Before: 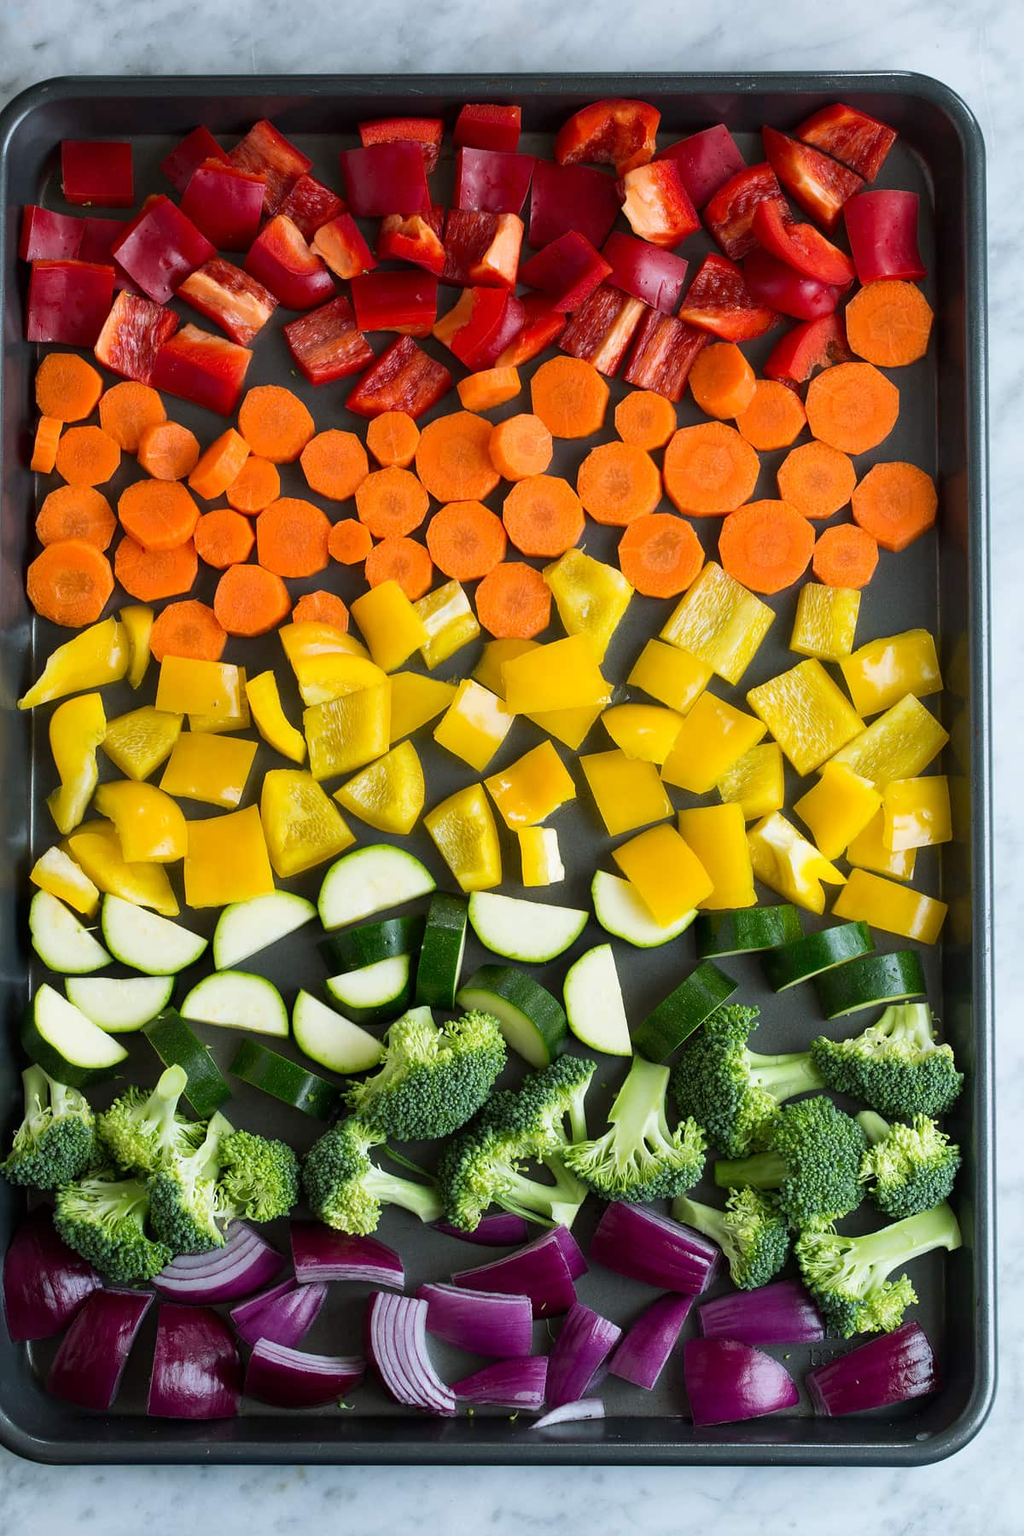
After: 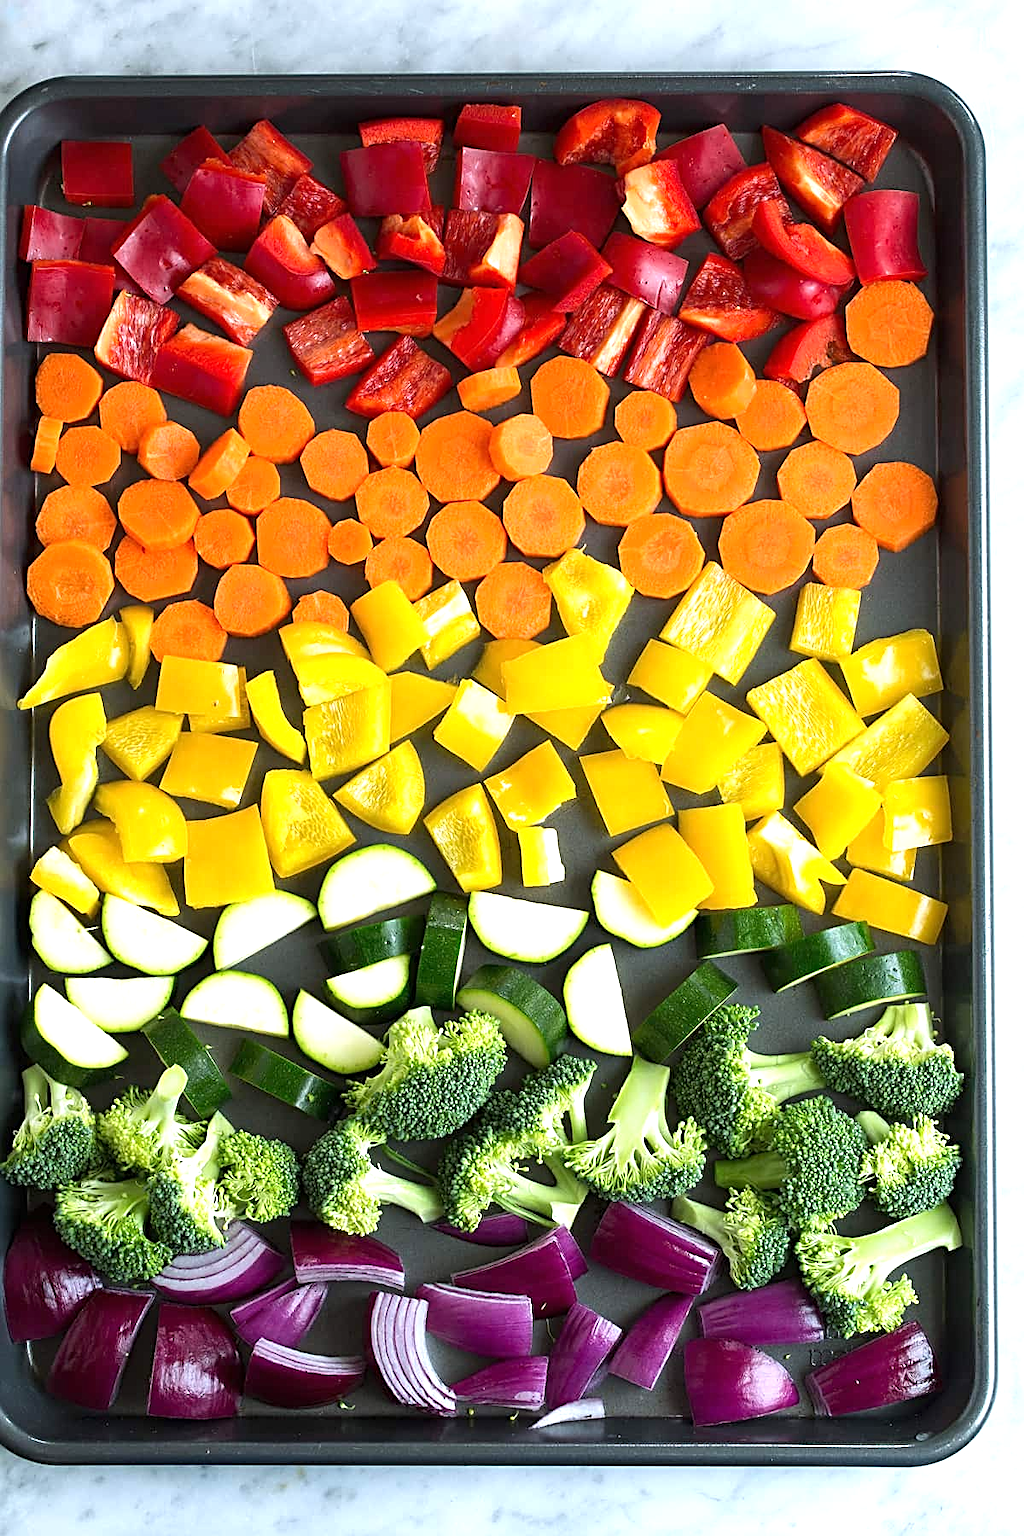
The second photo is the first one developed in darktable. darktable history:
exposure: black level correction 0, exposure 0.7 EV, compensate exposure bias true, compensate highlight preservation false
sharpen: radius 2.531, amount 0.628
